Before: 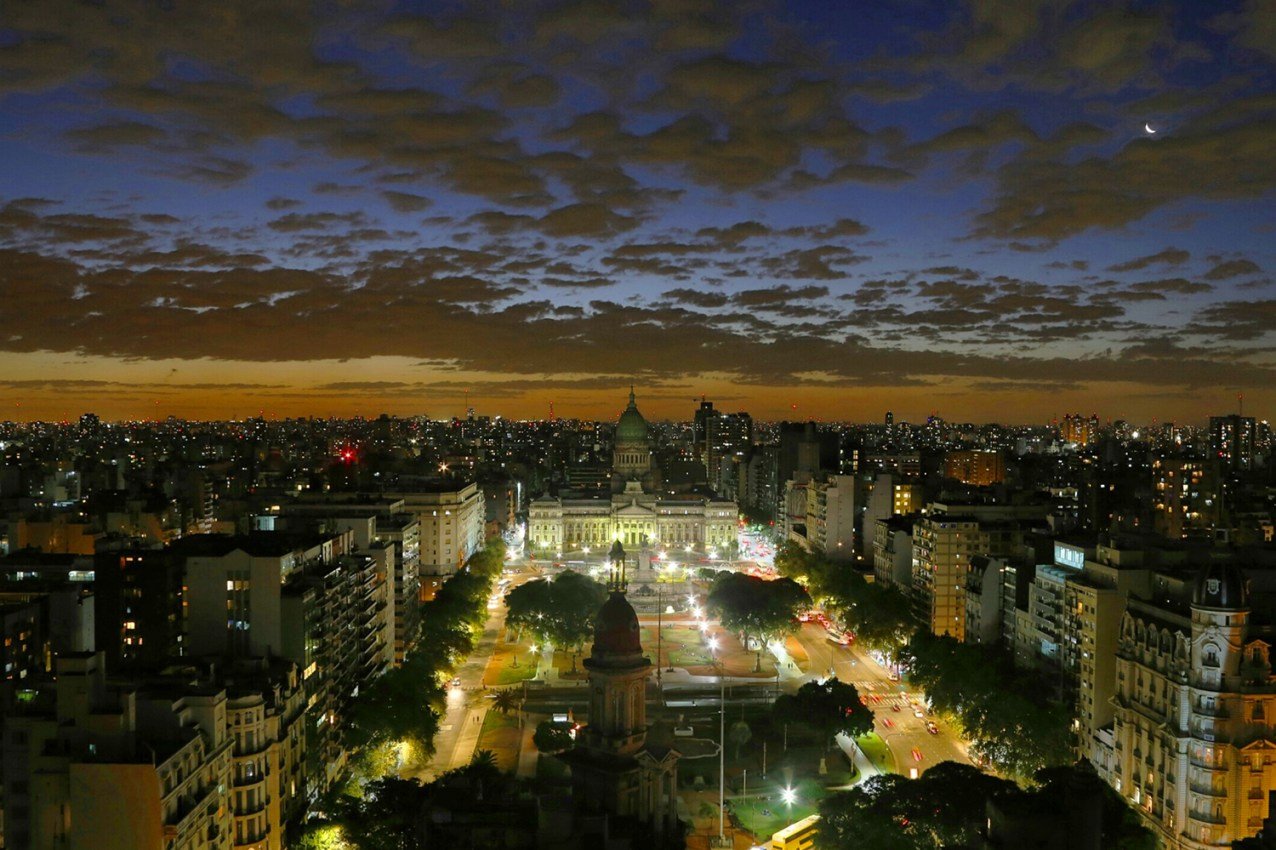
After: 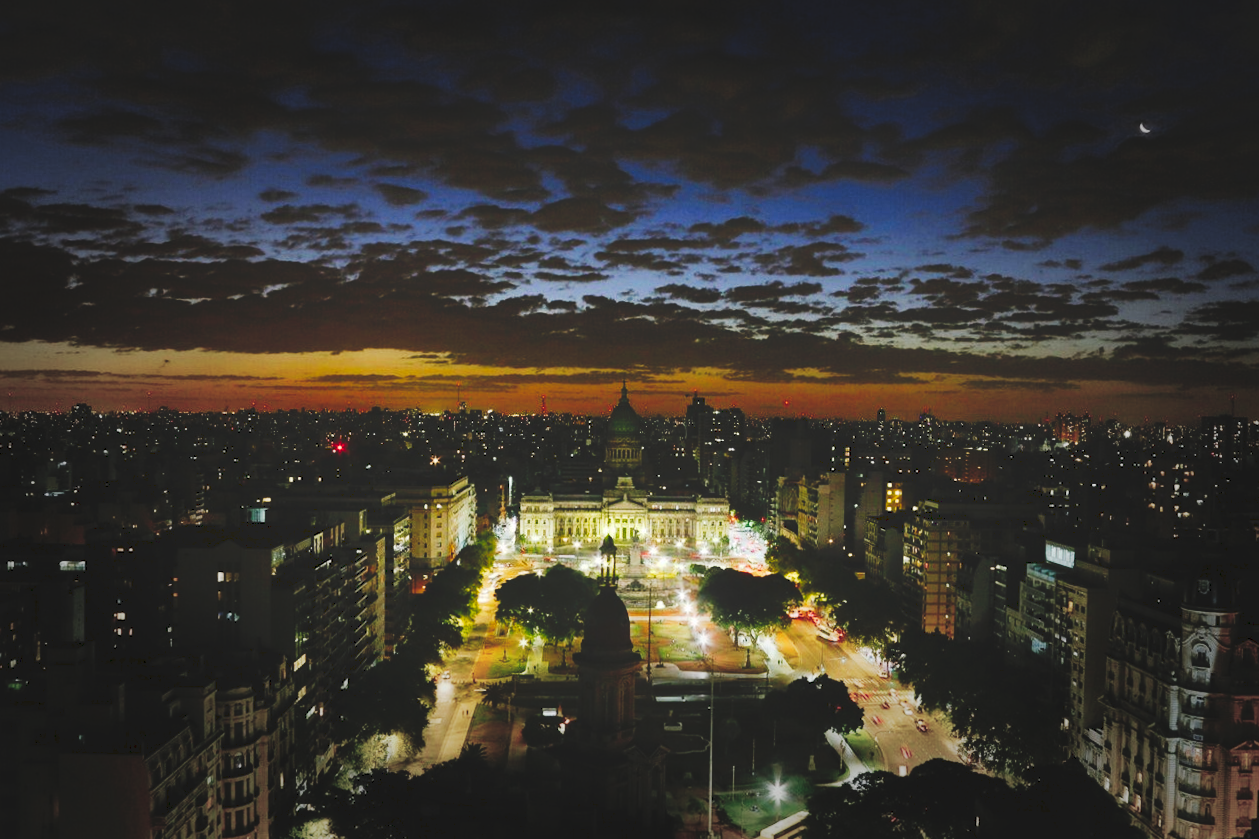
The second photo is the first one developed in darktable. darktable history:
crop and rotate: angle -0.5°
vignetting: fall-off start 48.41%, automatic ratio true, width/height ratio 1.29, unbound false
tone curve: curves: ch0 [(0, 0) (0.003, 0.145) (0.011, 0.15) (0.025, 0.15) (0.044, 0.156) (0.069, 0.161) (0.1, 0.169) (0.136, 0.175) (0.177, 0.184) (0.224, 0.196) (0.277, 0.234) (0.335, 0.291) (0.399, 0.391) (0.468, 0.505) (0.543, 0.633) (0.623, 0.742) (0.709, 0.826) (0.801, 0.882) (0.898, 0.93) (1, 1)], preserve colors none
